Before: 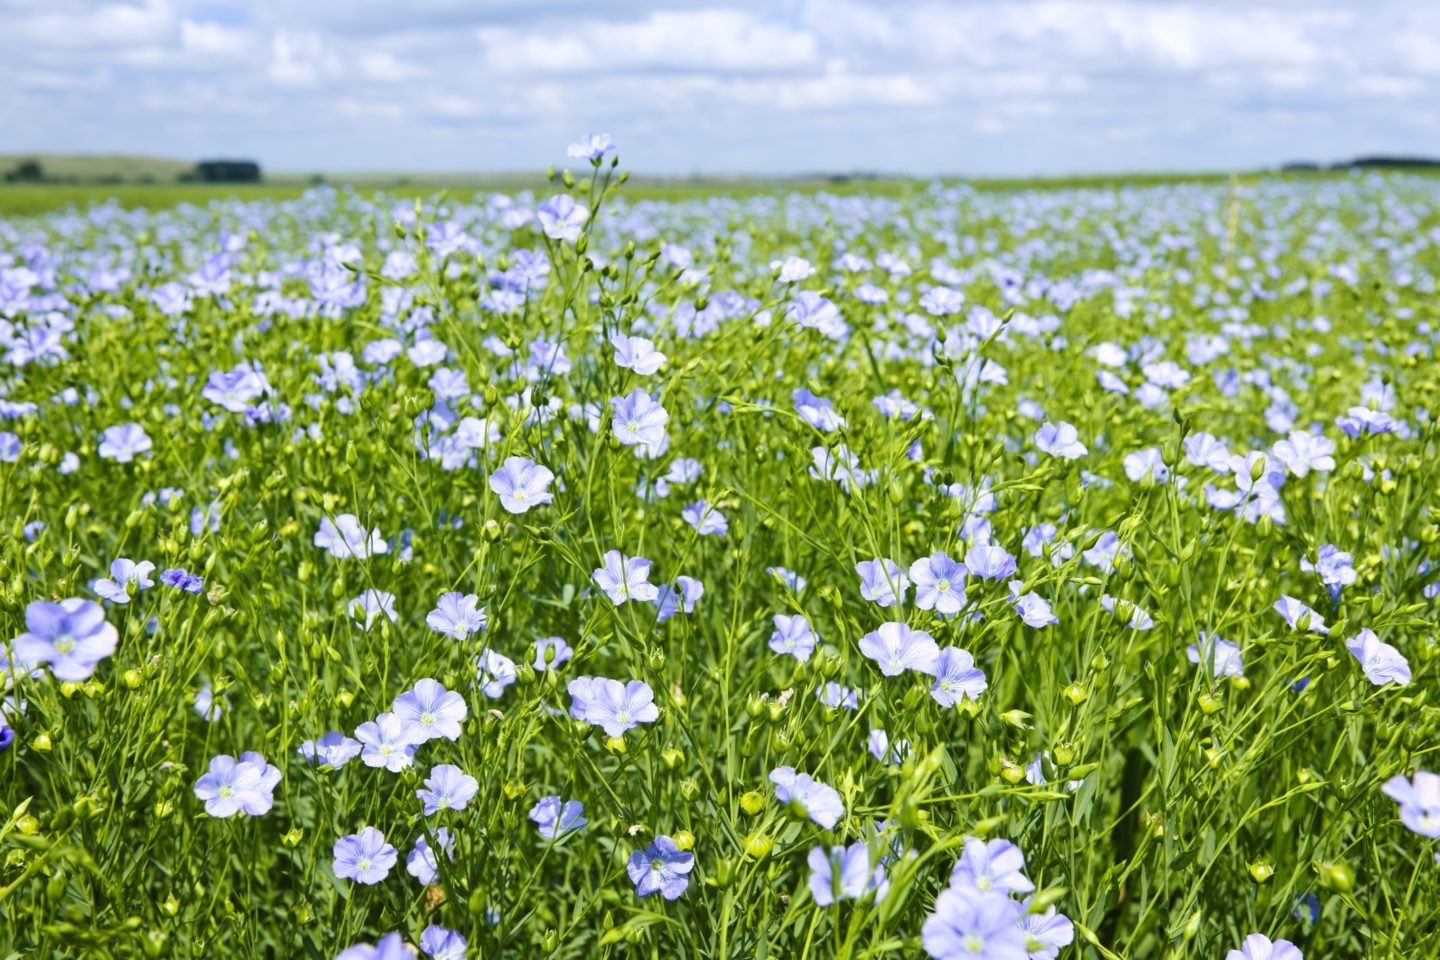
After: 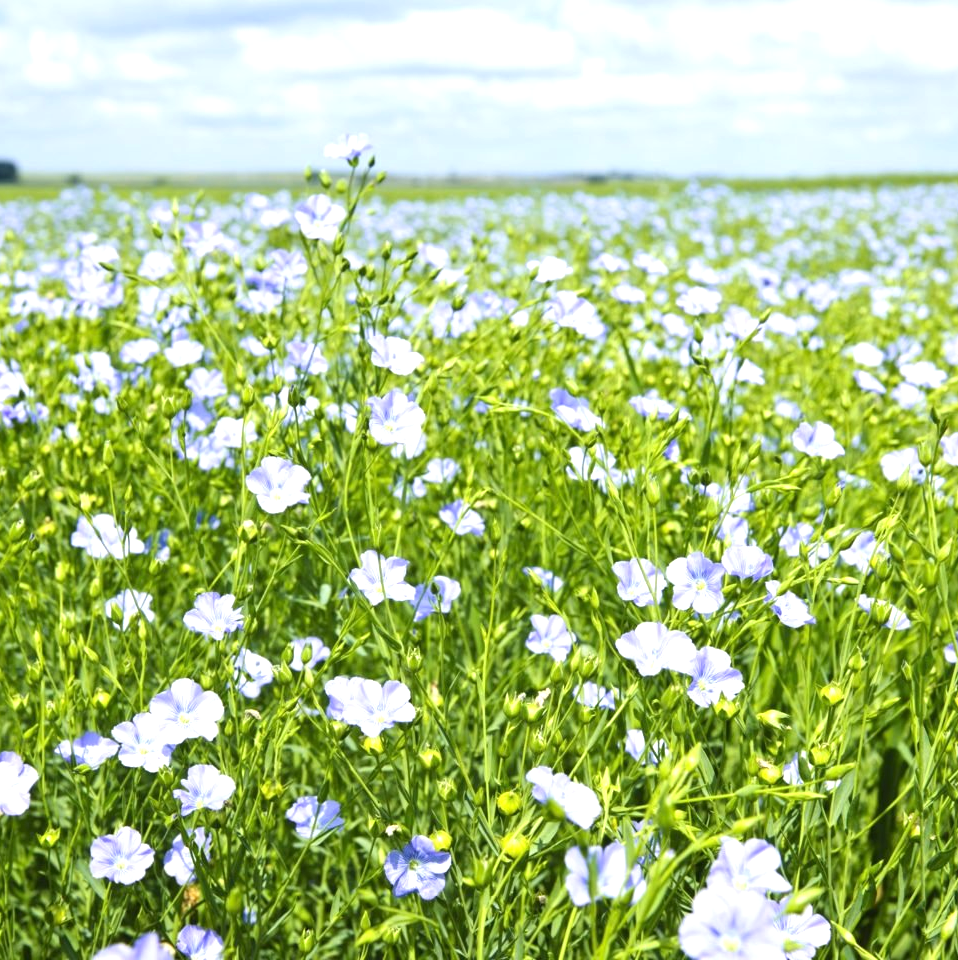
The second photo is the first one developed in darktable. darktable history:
crop: left 16.899%, right 16.556%
exposure: exposure 0.564 EV, compensate highlight preservation false
